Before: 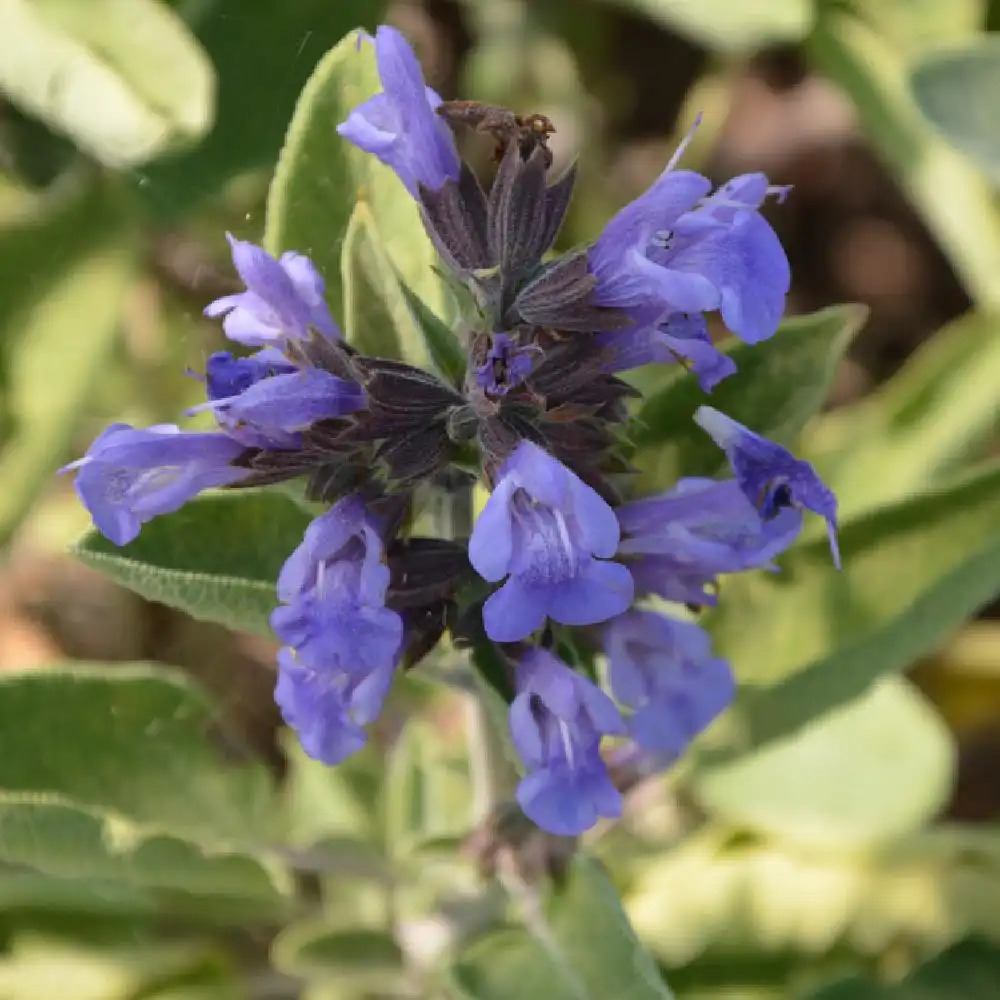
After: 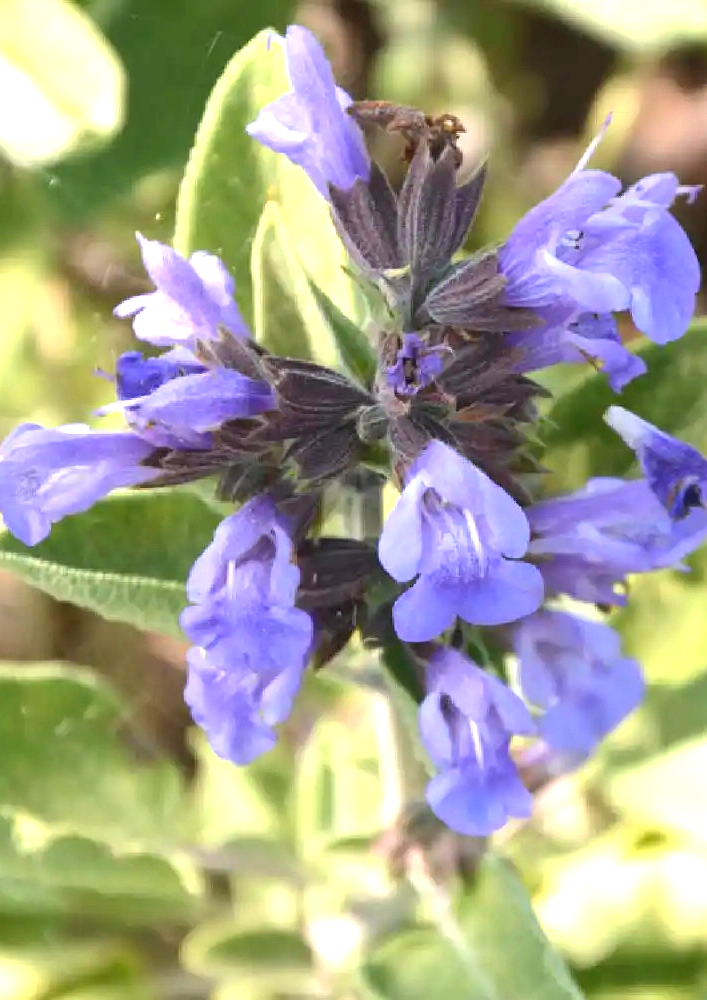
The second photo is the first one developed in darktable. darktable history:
crop and rotate: left 9.061%, right 20.142%
exposure: exposure 1.223 EV, compensate highlight preservation false
